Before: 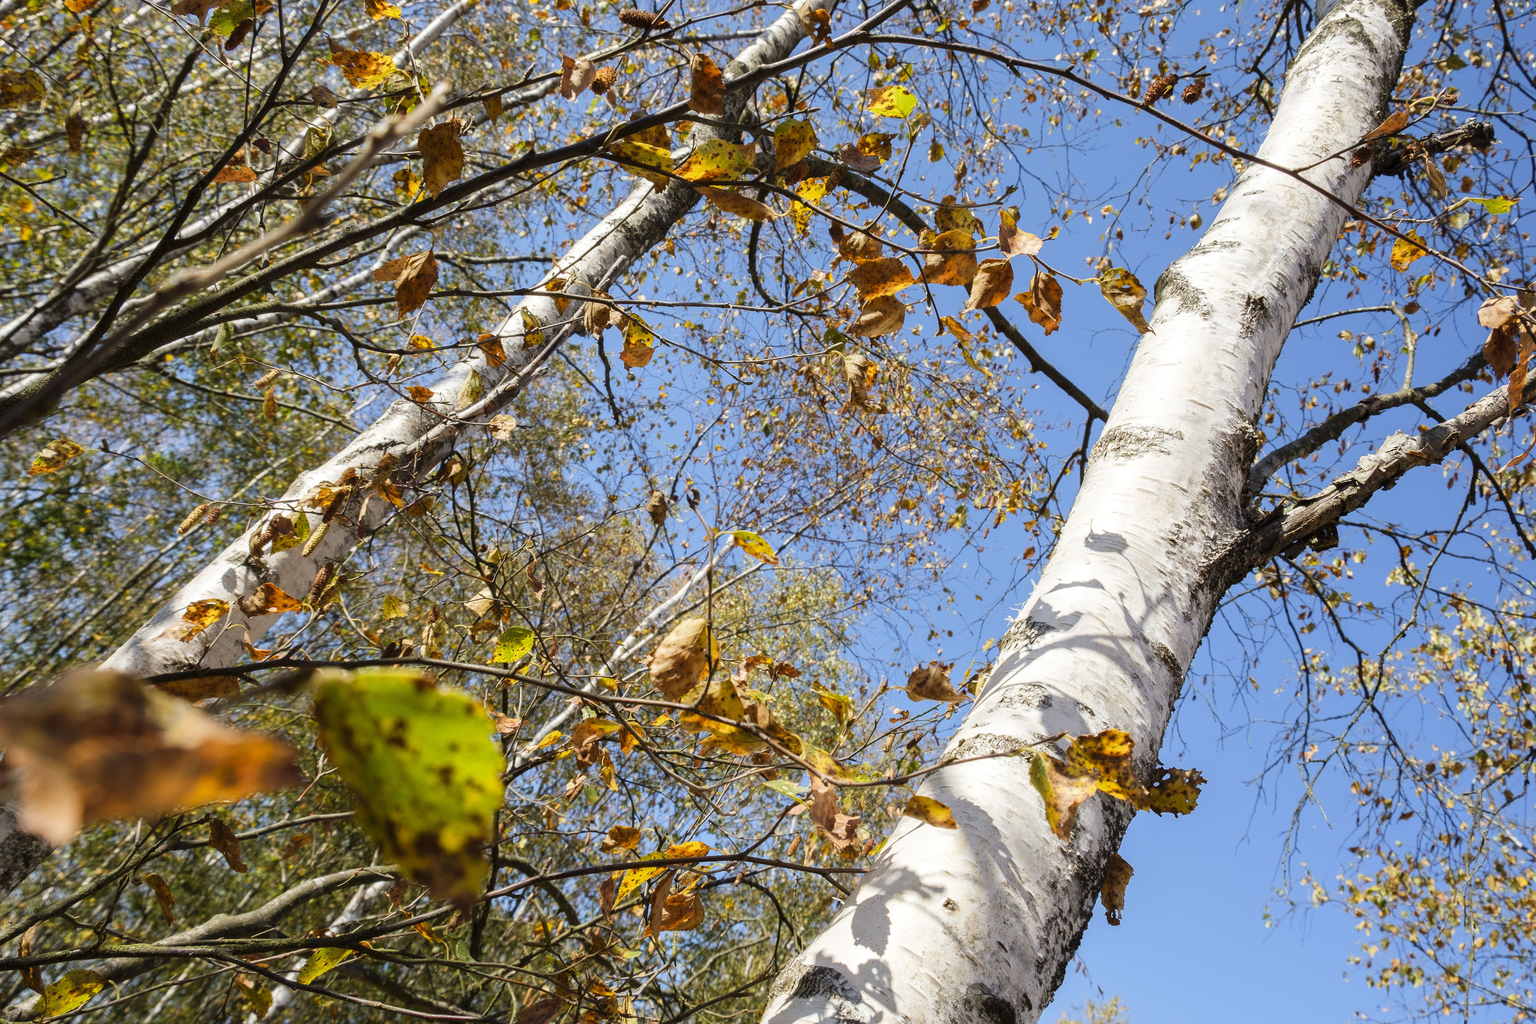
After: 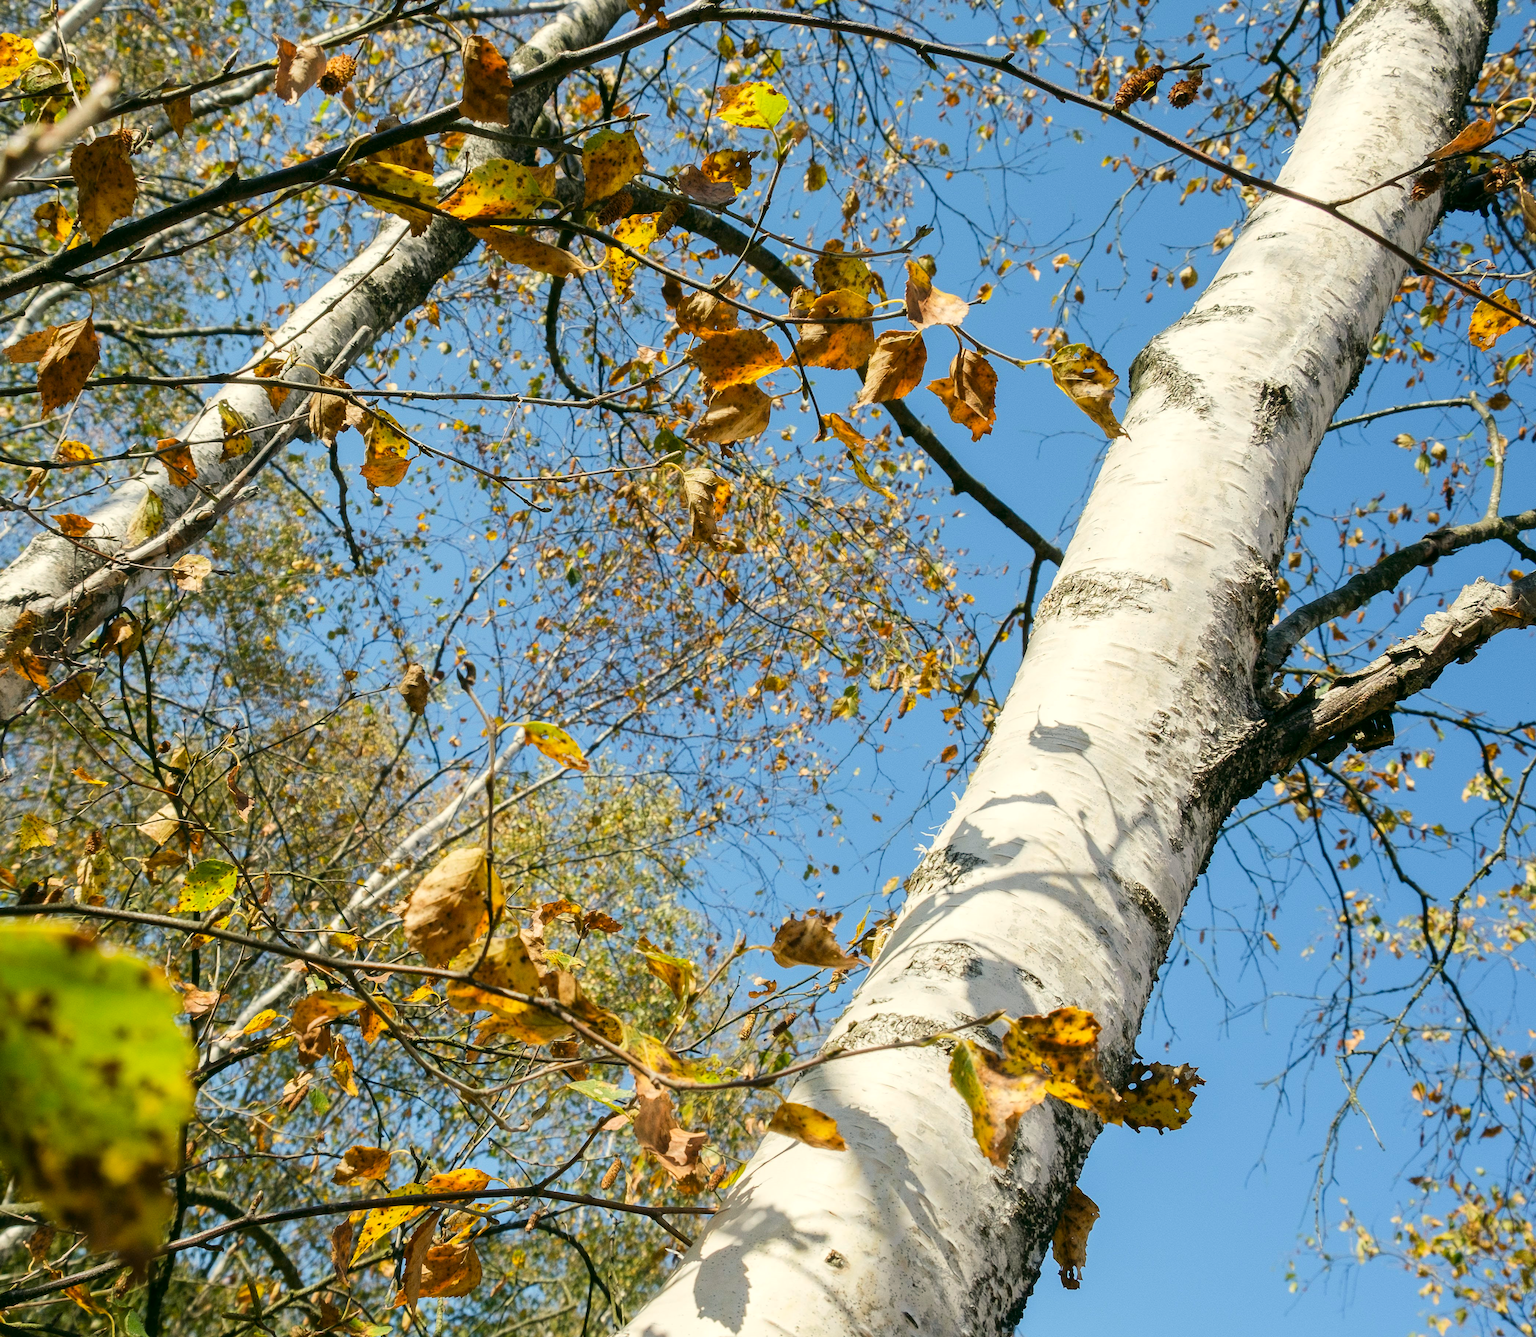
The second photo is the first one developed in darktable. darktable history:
crop and rotate: left 24.034%, top 2.838%, right 6.406%, bottom 6.299%
color correction: highlights a* -0.482, highlights b* 9.48, shadows a* -9.48, shadows b* 0.803
